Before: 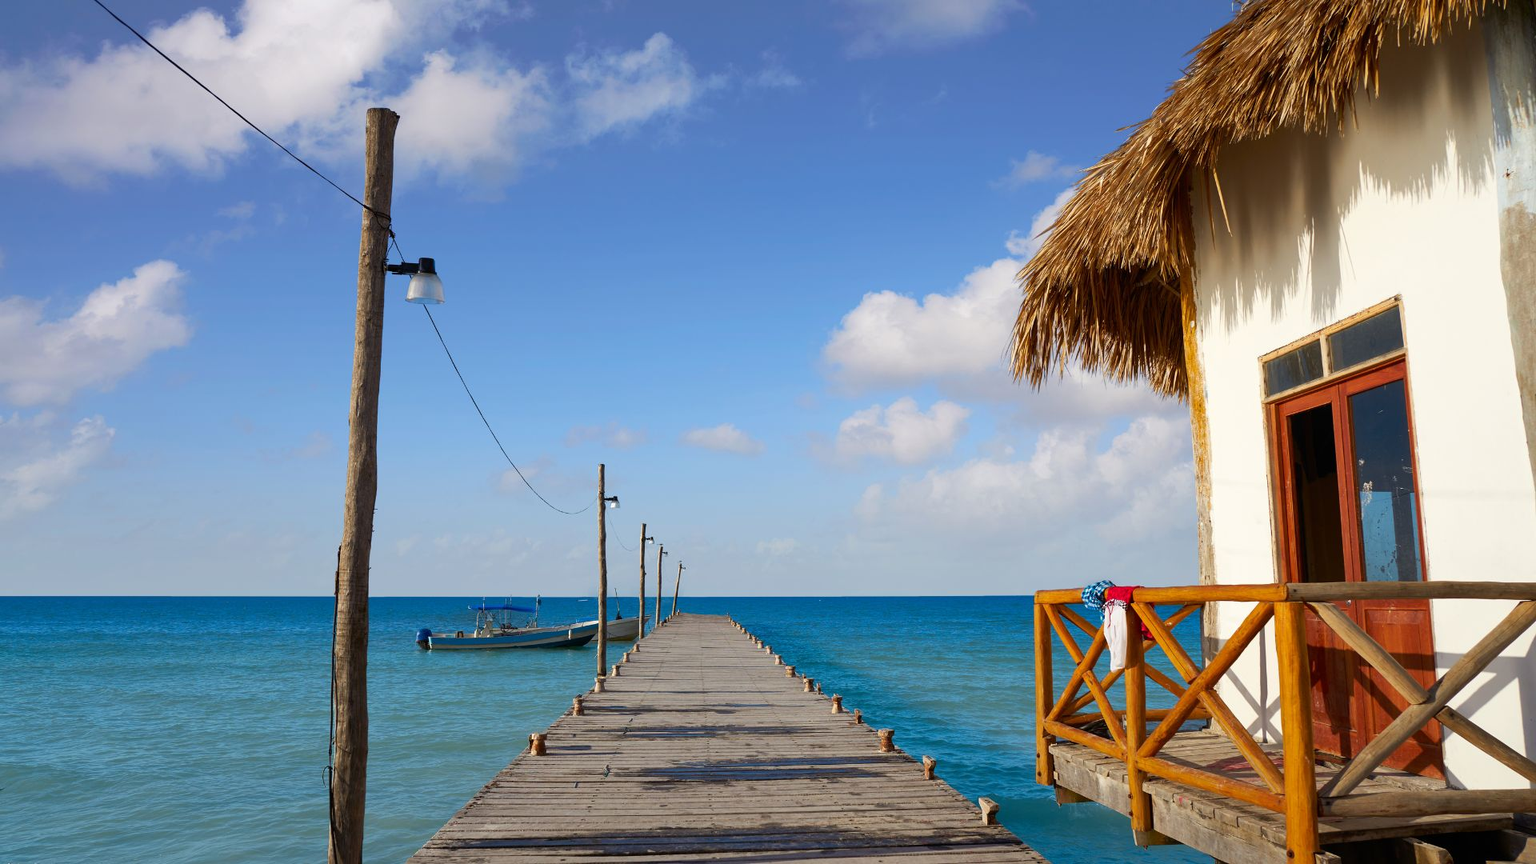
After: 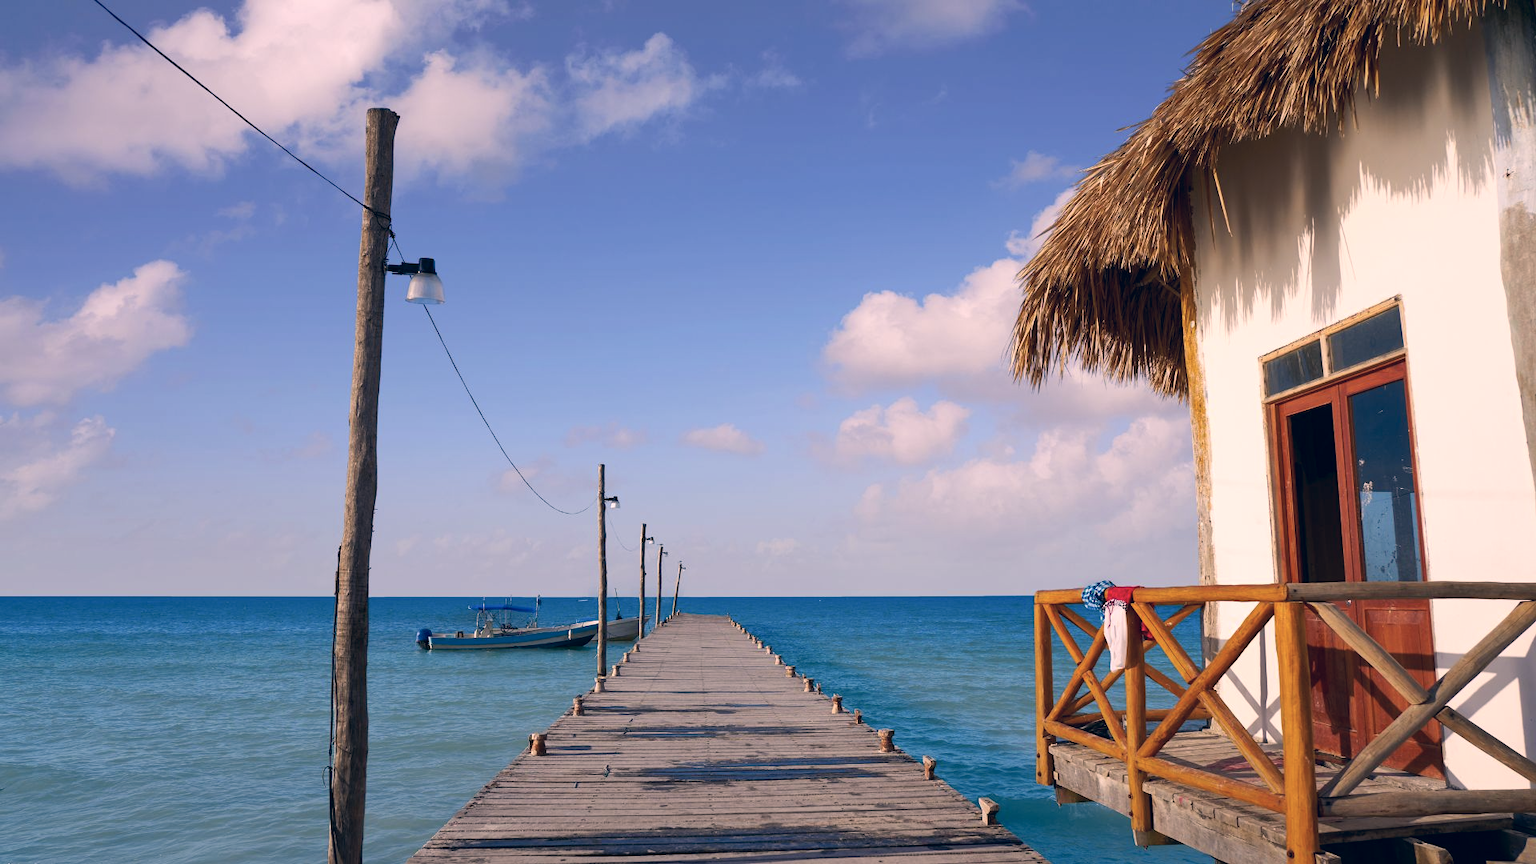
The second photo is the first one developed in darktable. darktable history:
color correction: highlights a* 14.47, highlights b* 5.85, shadows a* -6.06, shadows b* -15.65, saturation 0.845
